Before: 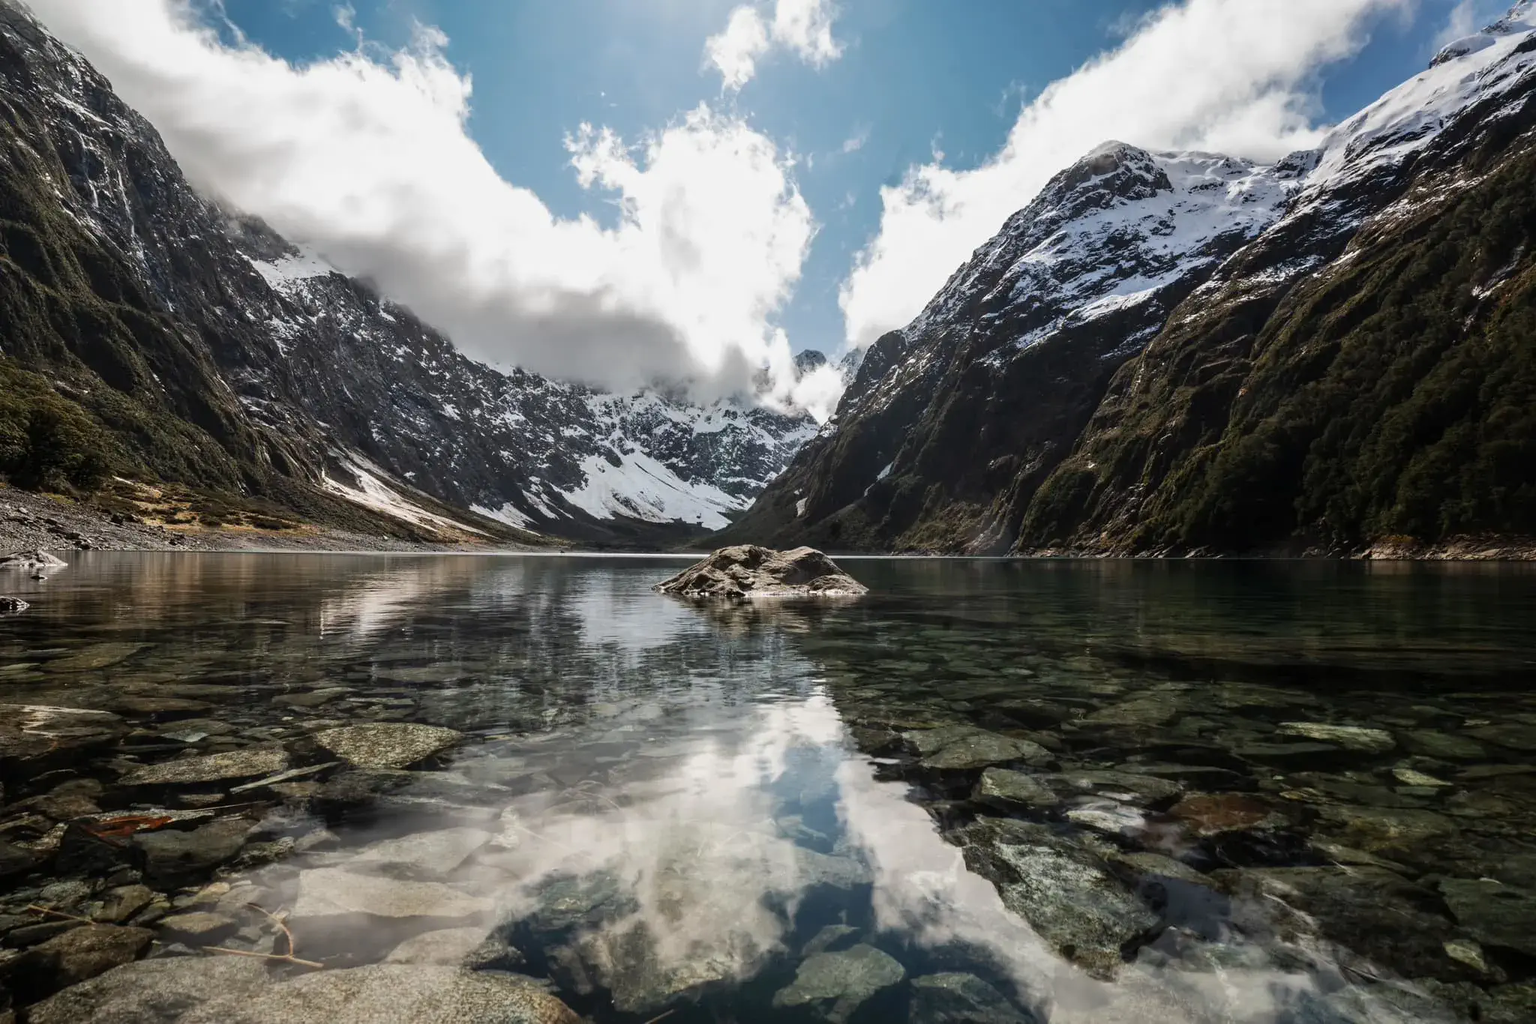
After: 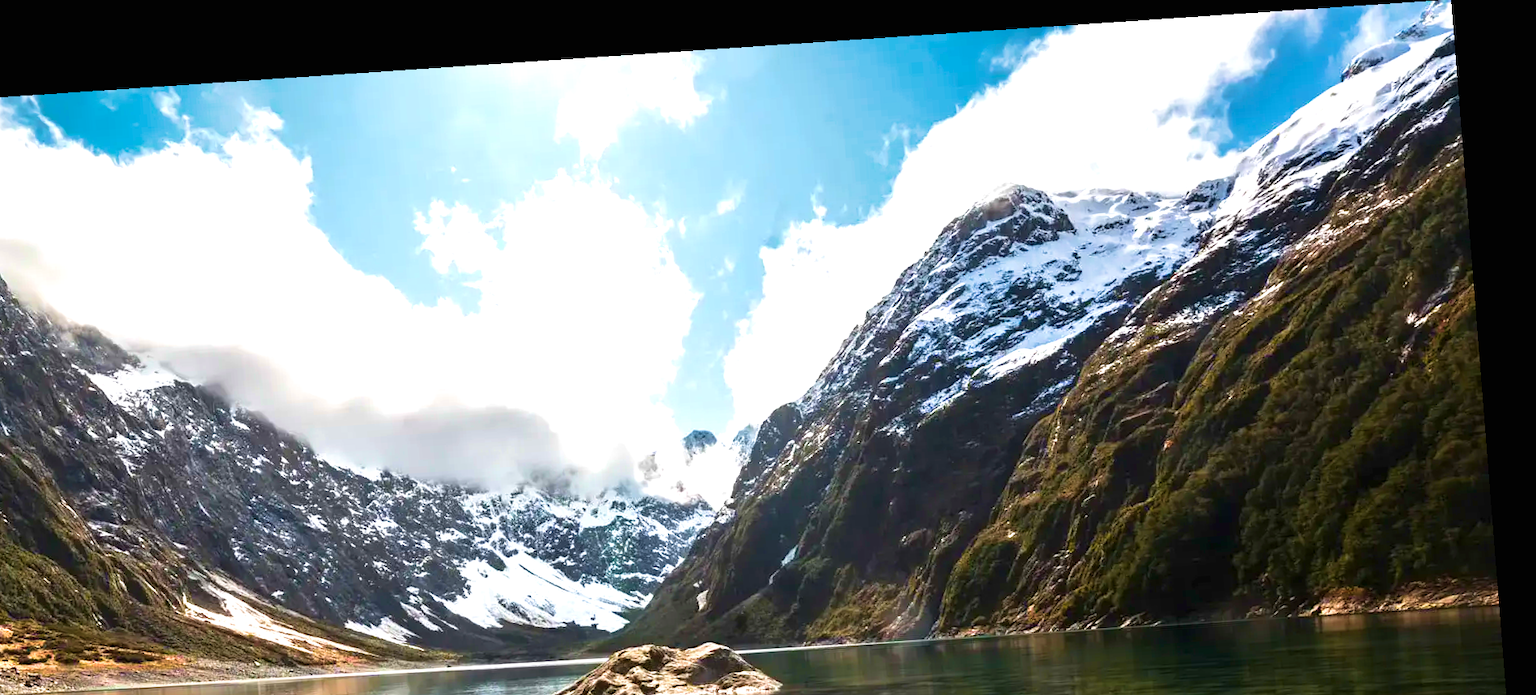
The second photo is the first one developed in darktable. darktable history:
velvia: strength 74%
crop and rotate: left 11.812%, bottom 42.776%
exposure: black level correction 0, exposure 1.1 EV, compensate exposure bias true, compensate highlight preservation false
color zones: curves: ch1 [(0.239, 0.552) (0.75, 0.5)]; ch2 [(0.25, 0.462) (0.749, 0.457)], mix 25.94%
rotate and perspective: rotation -4.2°, shear 0.006, automatic cropping off
